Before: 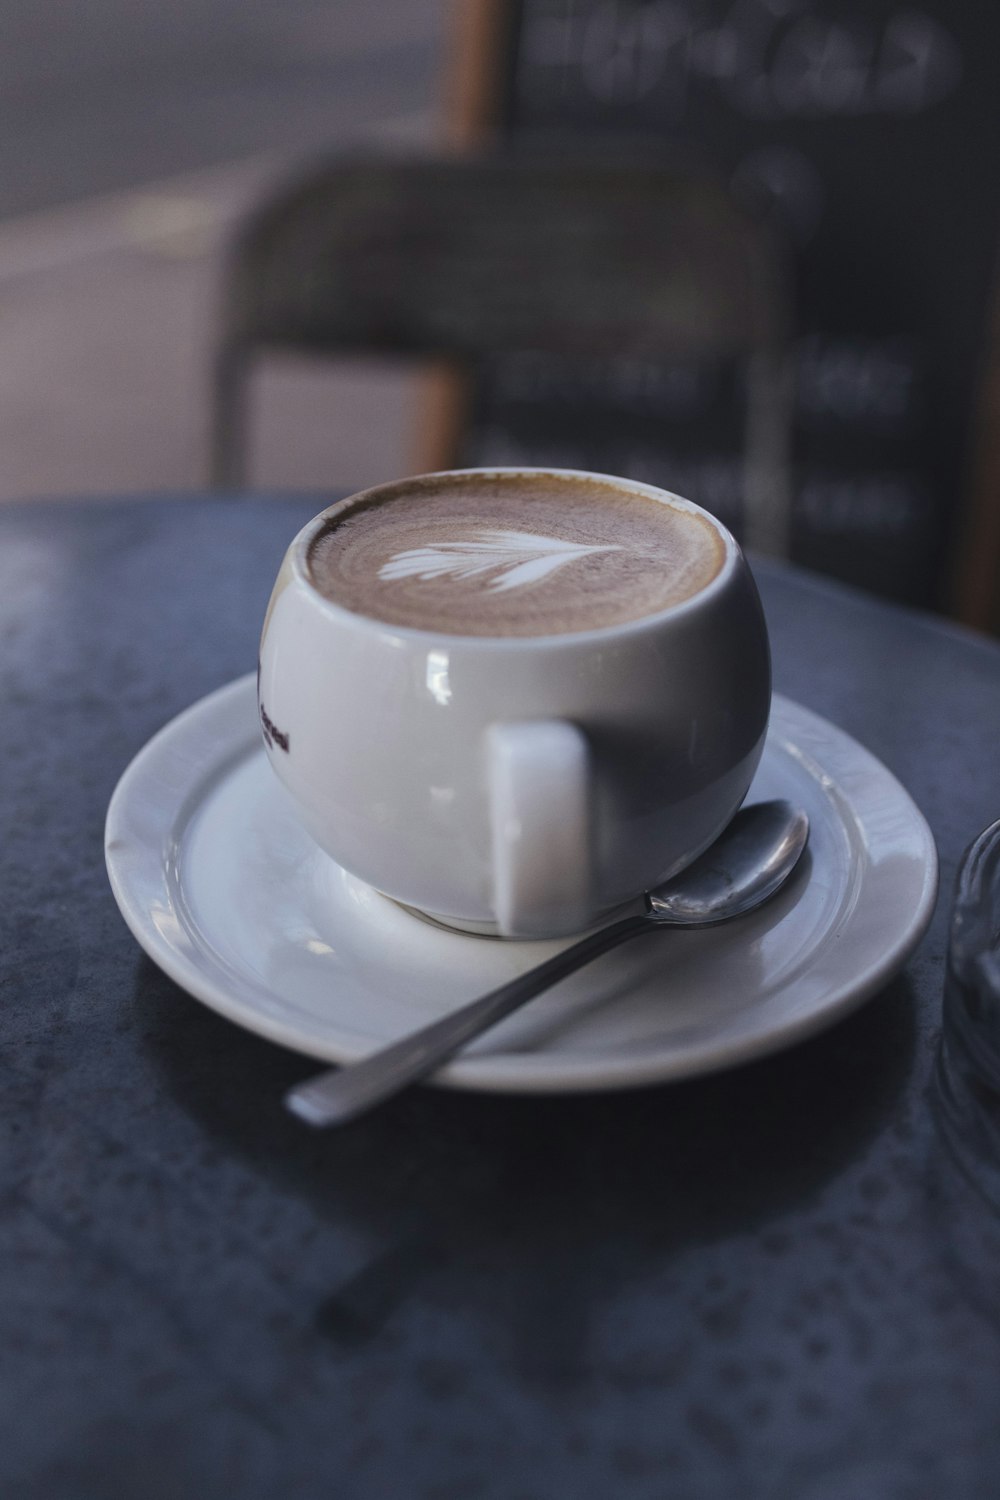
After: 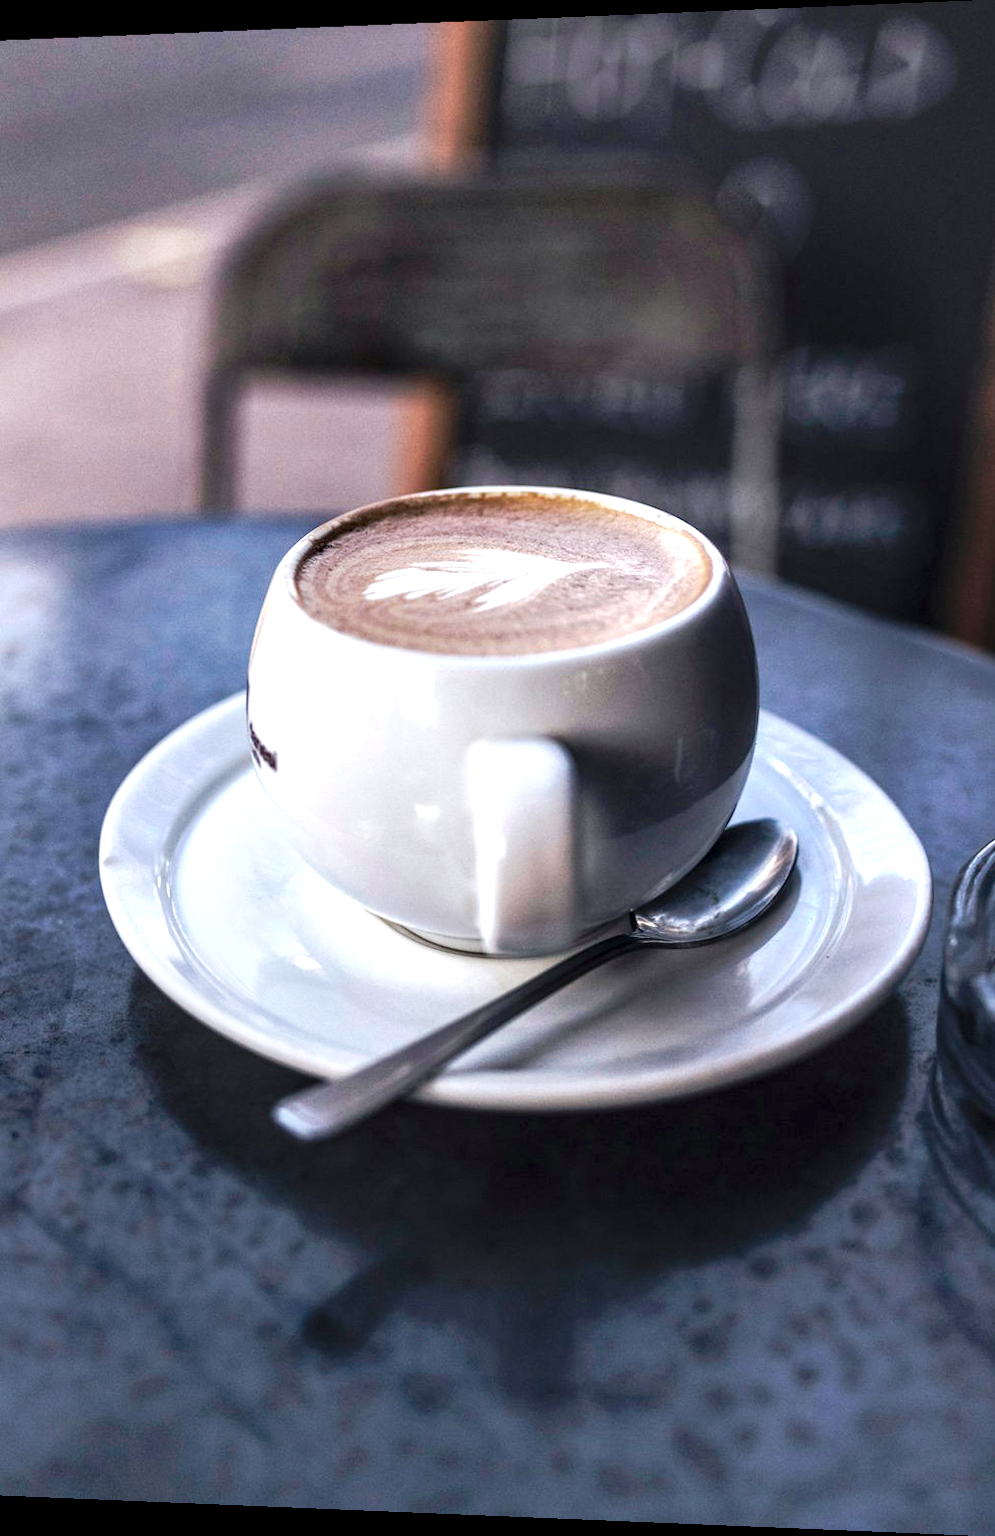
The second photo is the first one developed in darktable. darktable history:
tone curve: curves: ch0 [(0, 0) (0.003, 0.009) (0.011, 0.019) (0.025, 0.034) (0.044, 0.057) (0.069, 0.082) (0.1, 0.104) (0.136, 0.131) (0.177, 0.165) (0.224, 0.212) (0.277, 0.279) (0.335, 0.342) (0.399, 0.401) (0.468, 0.477) (0.543, 0.572) (0.623, 0.675) (0.709, 0.772) (0.801, 0.85) (0.898, 0.942) (1, 1)], preserve colors none
local contrast: detail 160%
rotate and perspective: lens shift (horizontal) -0.055, automatic cropping off
exposure: exposure 1 EV, compensate highlight preservation false
